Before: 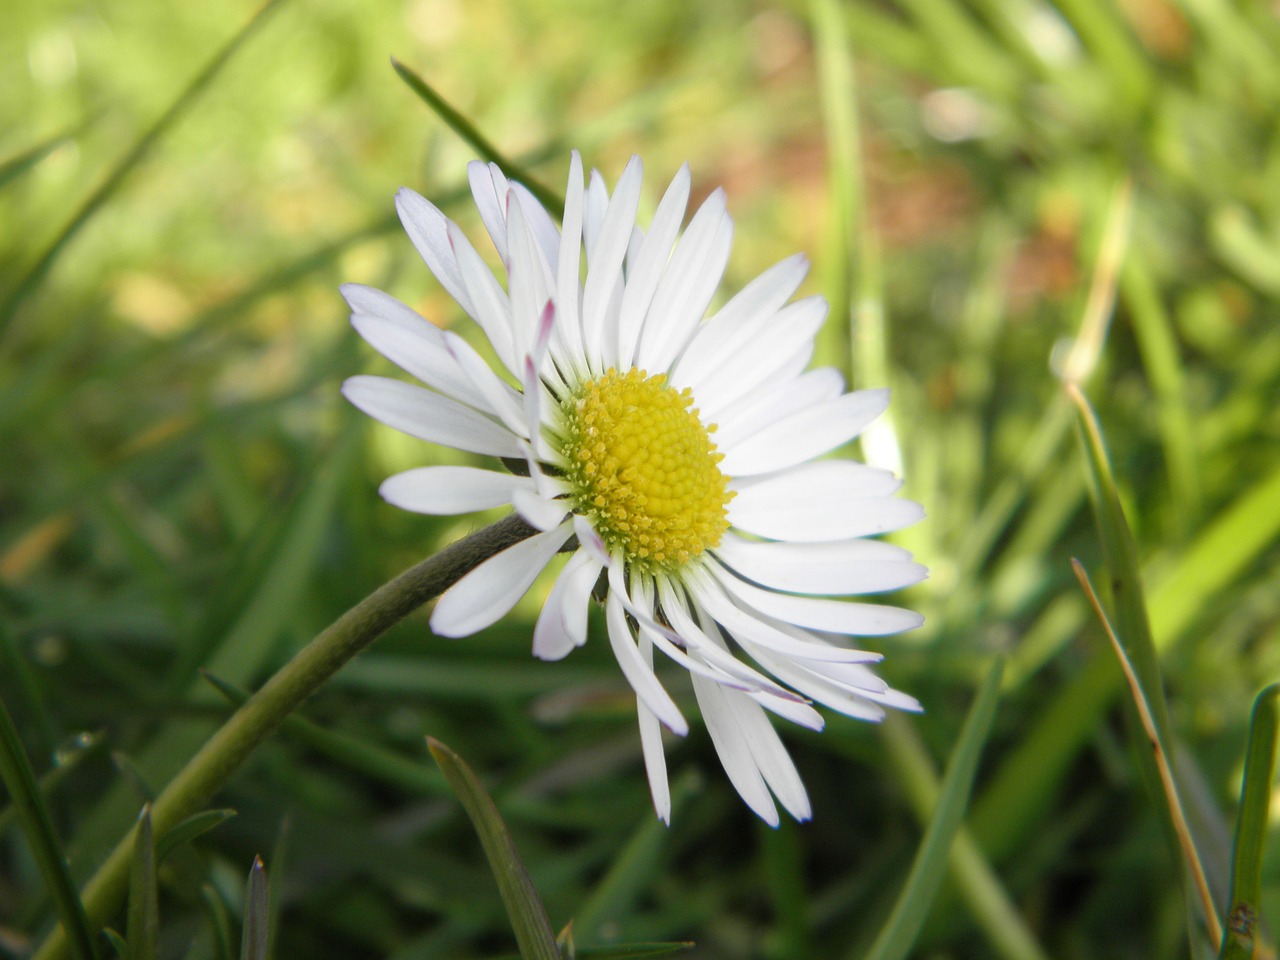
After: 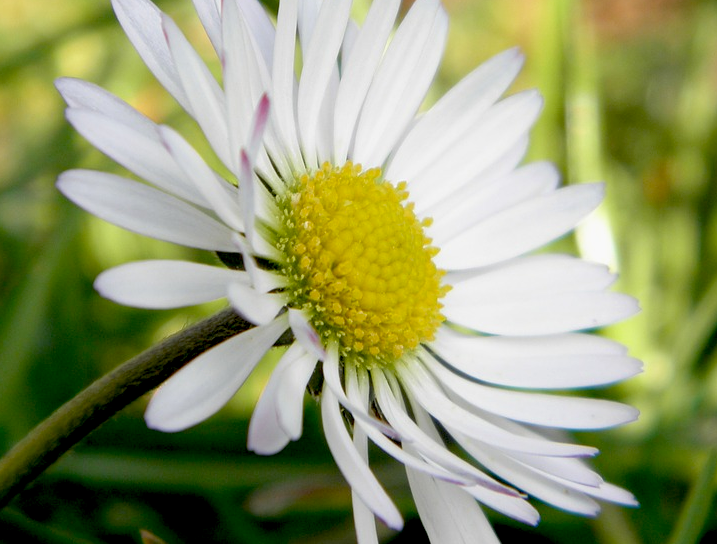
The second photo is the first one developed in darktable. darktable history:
tone equalizer: on, module defaults
exposure: black level correction 0.028, exposure -0.079 EV, compensate highlight preservation false
crop and rotate: left 22.294%, top 21.497%, right 21.675%, bottom 21.834%
